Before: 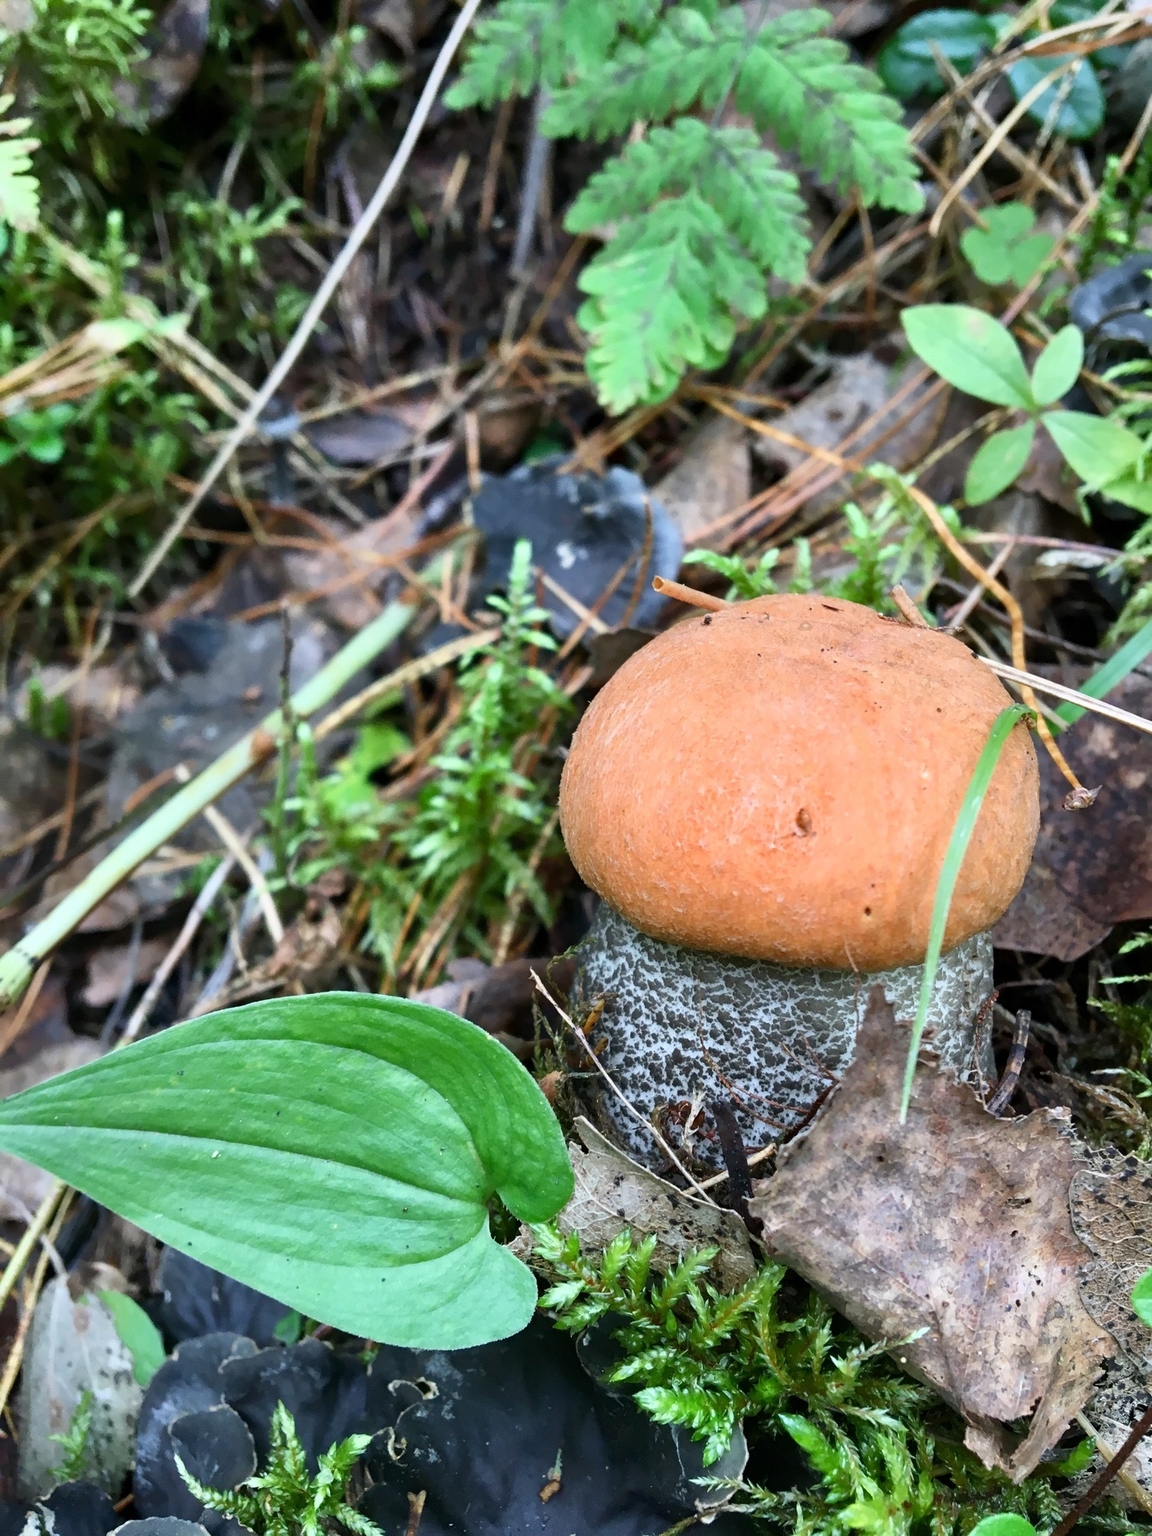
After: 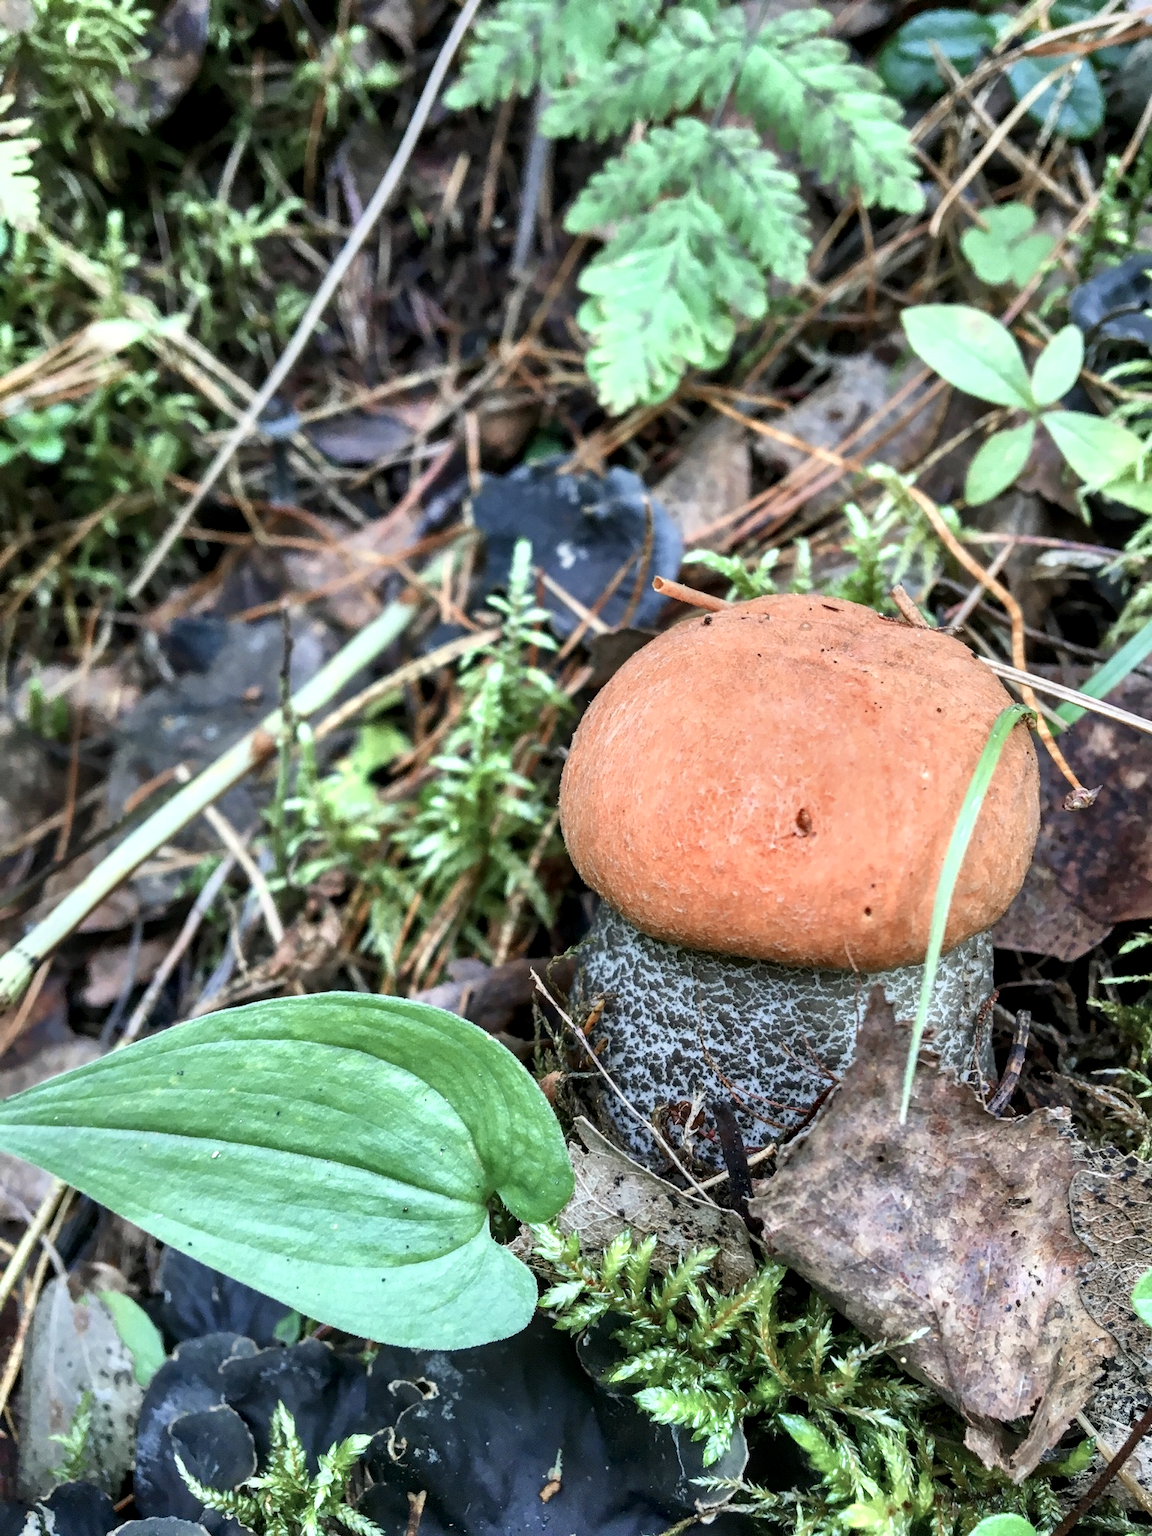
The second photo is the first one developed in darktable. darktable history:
local contrast: detail 130%
color zones: curves: ch0 [(0, 0.473) (0.001, 0.473) (0.226, 0.548) (0.4, 0.589) (0.525, 0.54) (0.728, 0.403) (0.999, 0.473) (1, 0.473)]; ch1 [(0, 0.619) (0.001, 0.619) (0.234, 0.388) (0.4, 0.372) (0.528, 0.422) (0.732, 0.53) (0.999, 0.619) (1, 0.619)]; ch2 [(0, 0.547) (0.001, 0.547) (0.226, 0.45) (0.4, 0.525) (0.525, 0.585) (0.8, 0.511) (0.999, 0.547) (1, 0.547)]
shadows and highlights: low approximation 0.01, soften with gaussian
